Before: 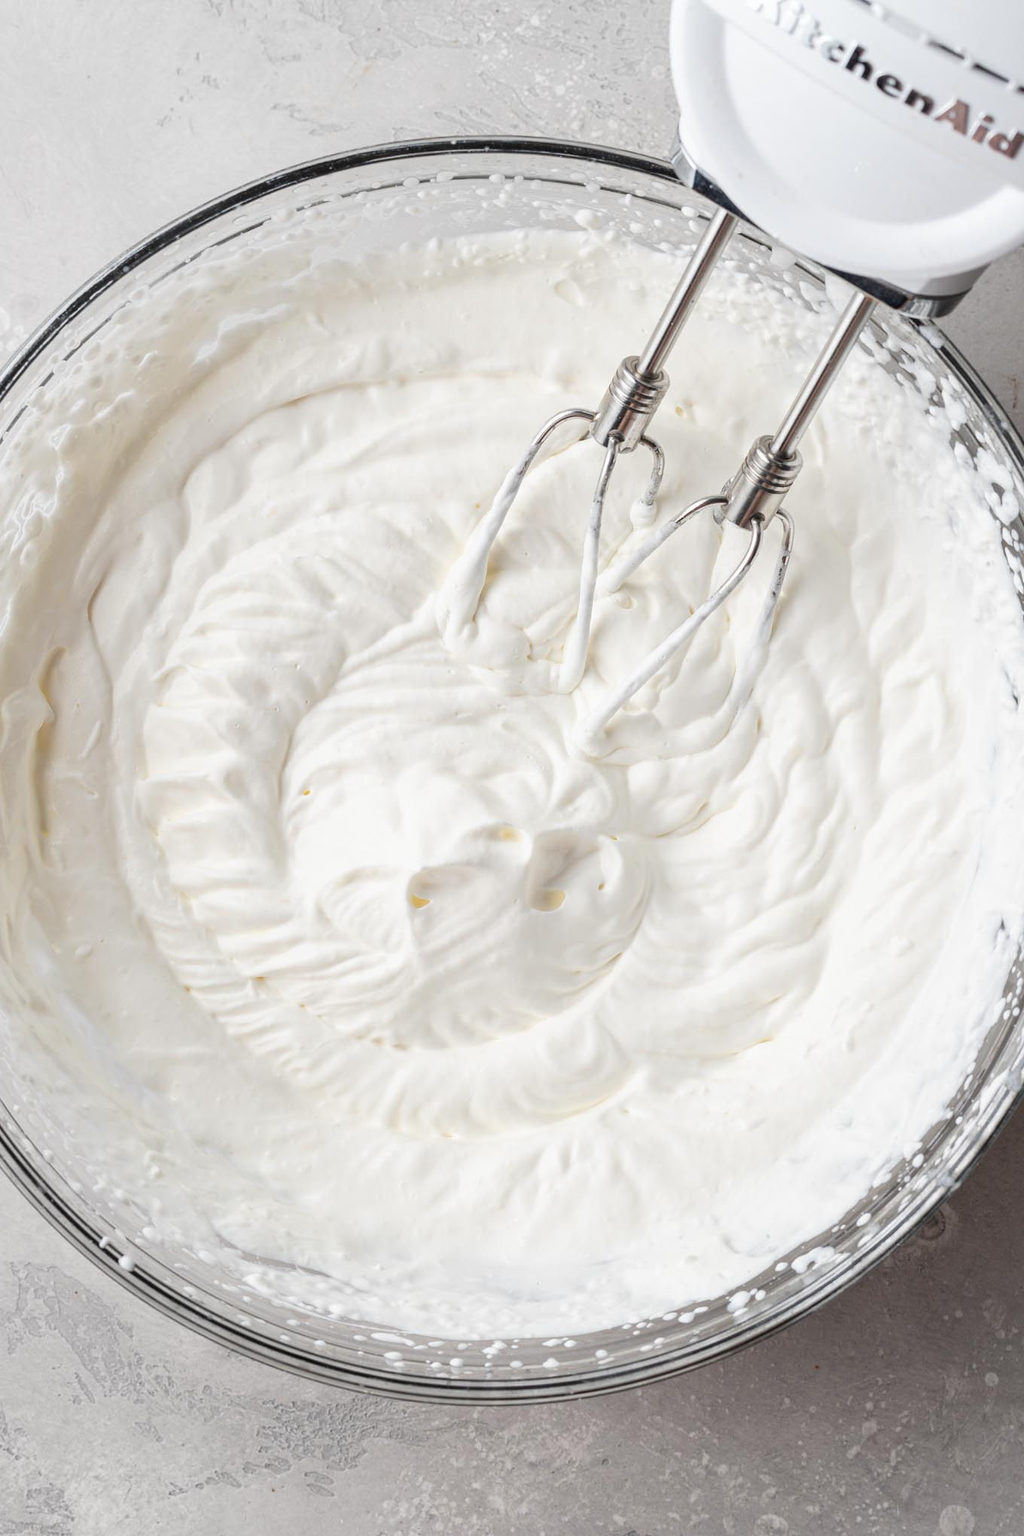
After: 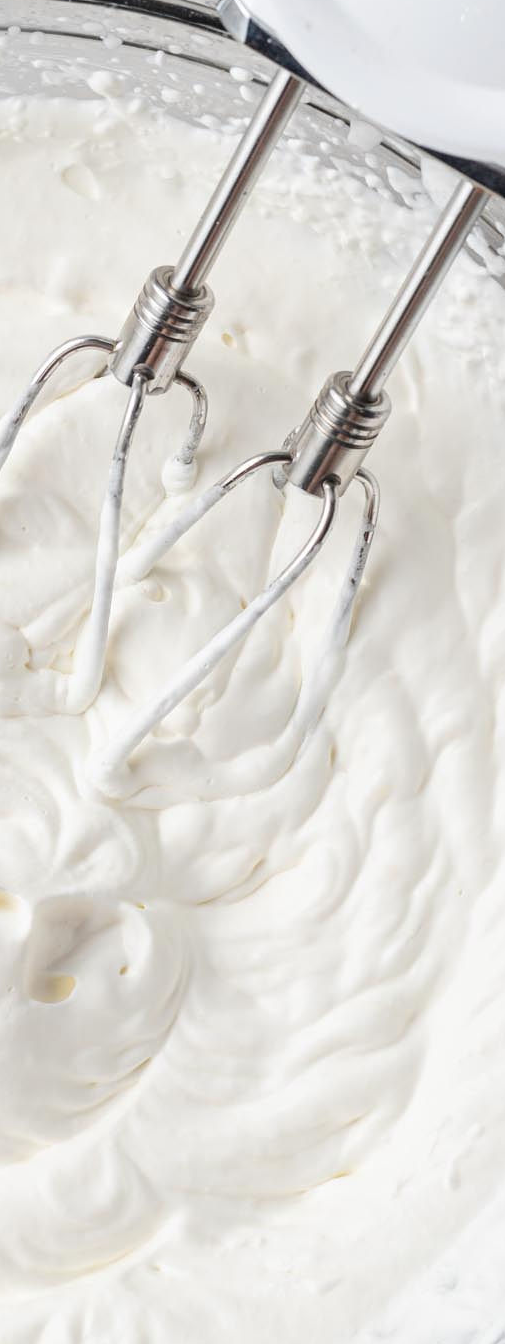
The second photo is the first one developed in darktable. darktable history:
crop and rotate: left 49.675%, top 10.152%, right 13.144%, bottom 23.922%
